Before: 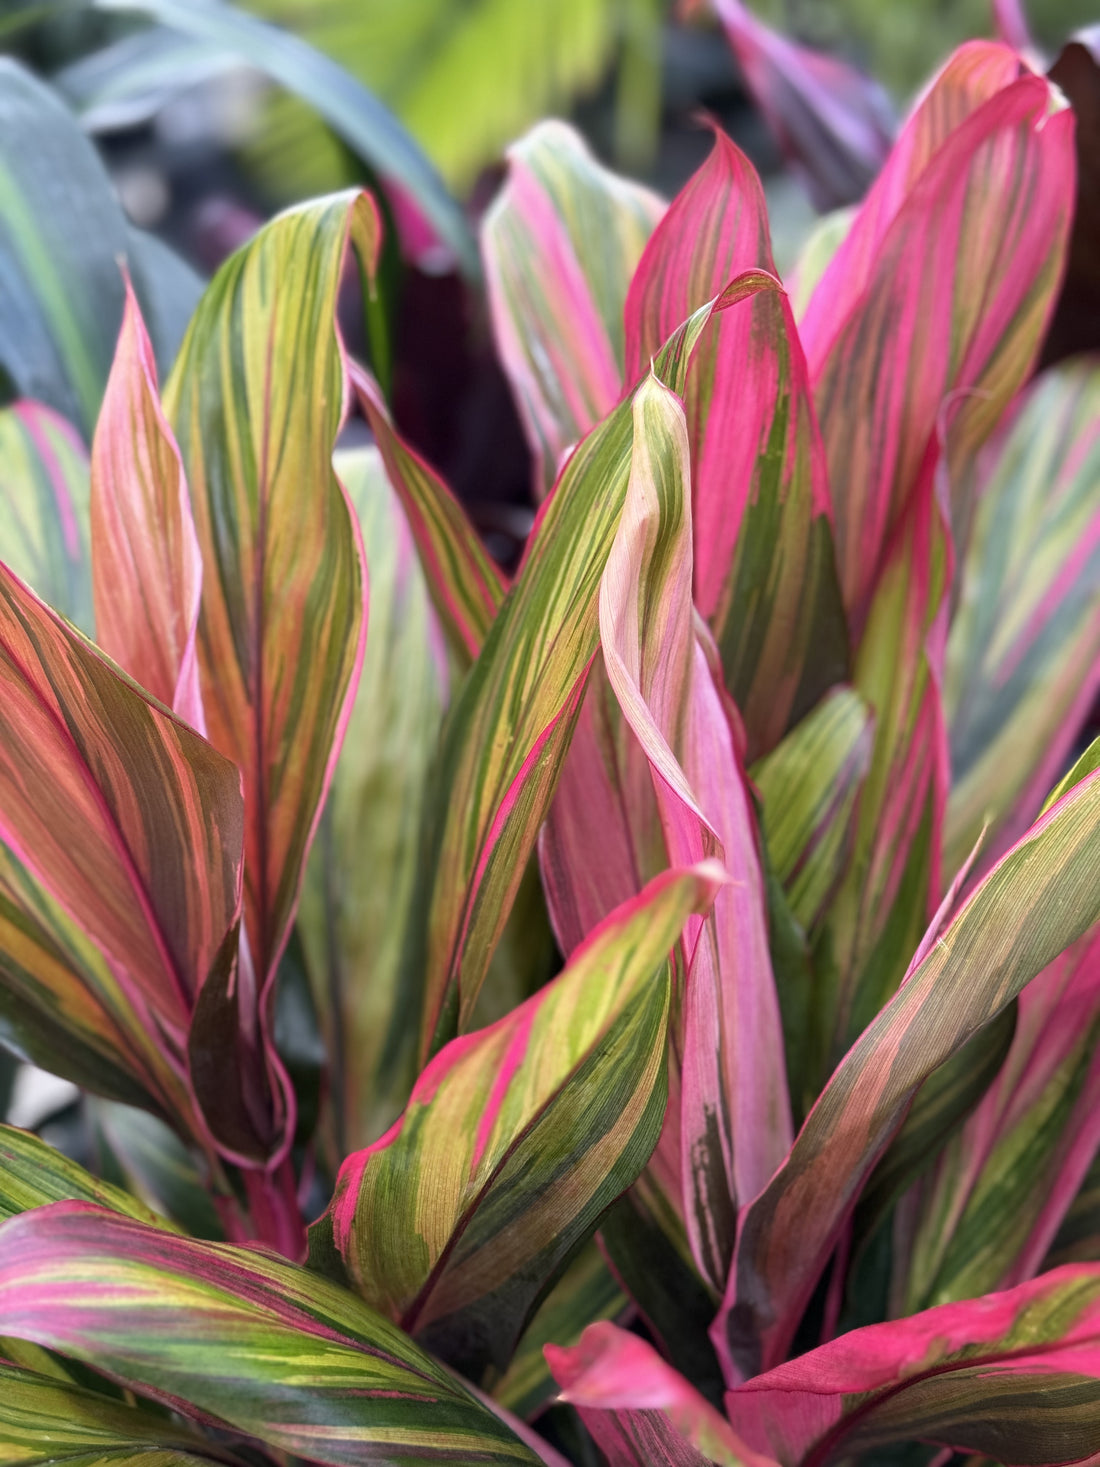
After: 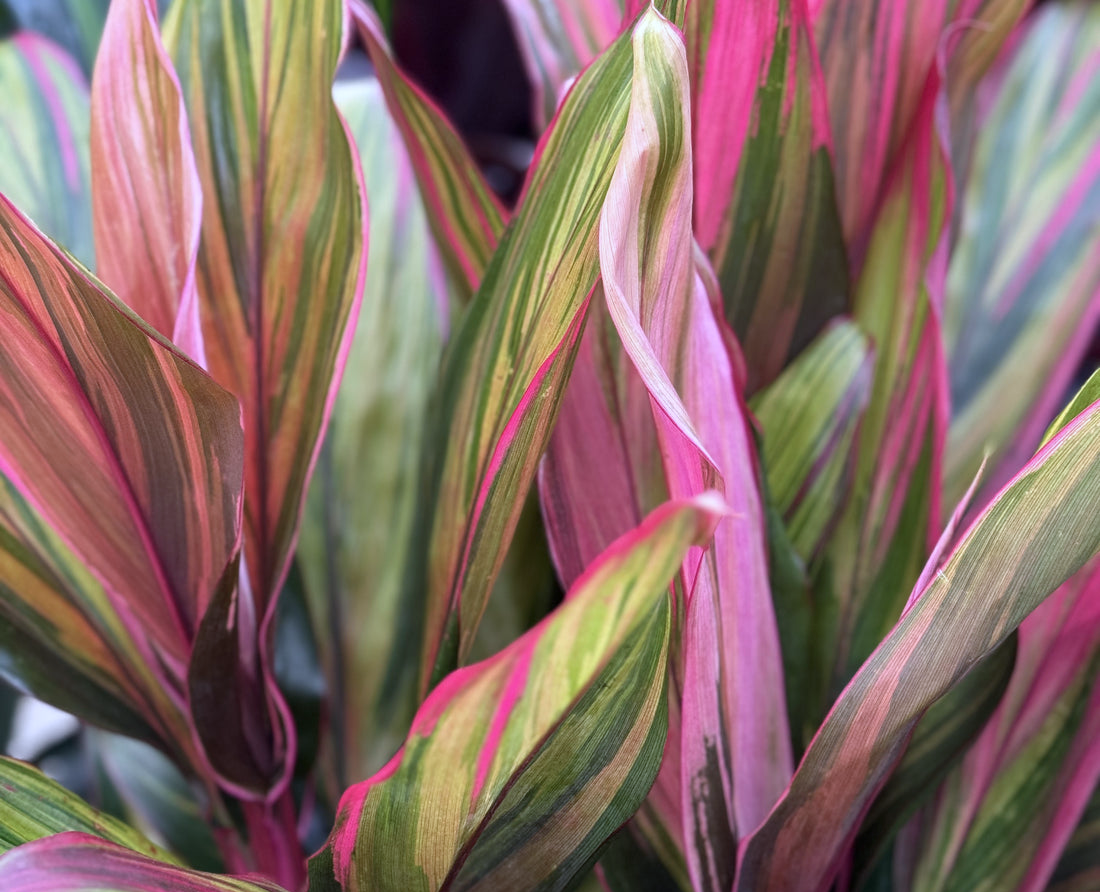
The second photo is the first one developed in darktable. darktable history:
color calibration: illuminant as shot in camera, x 0.37, y 0.382, temperature 4319.35 K
crop and rotate: top 25.109%, bottom 14.054%
